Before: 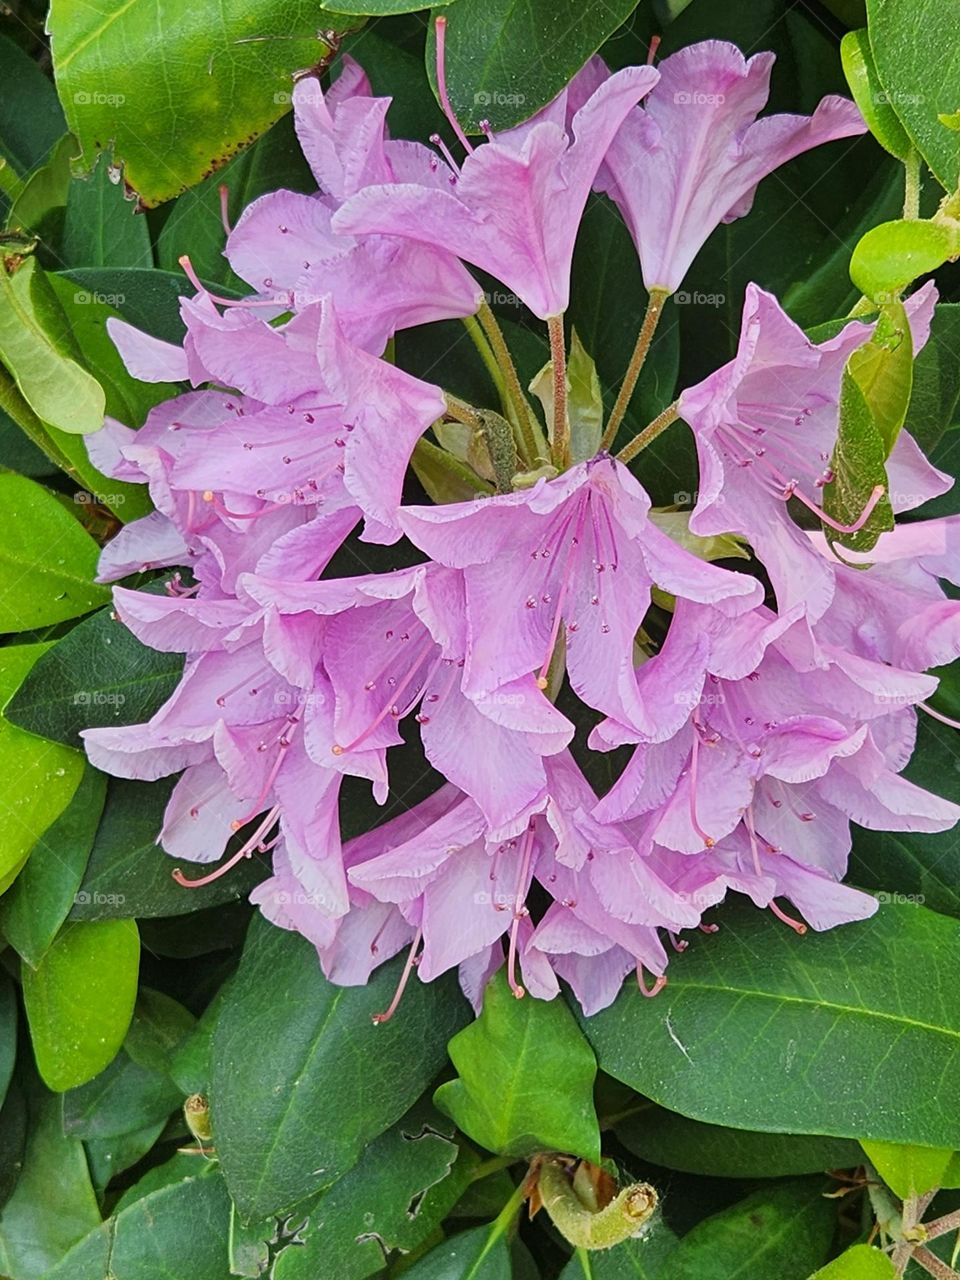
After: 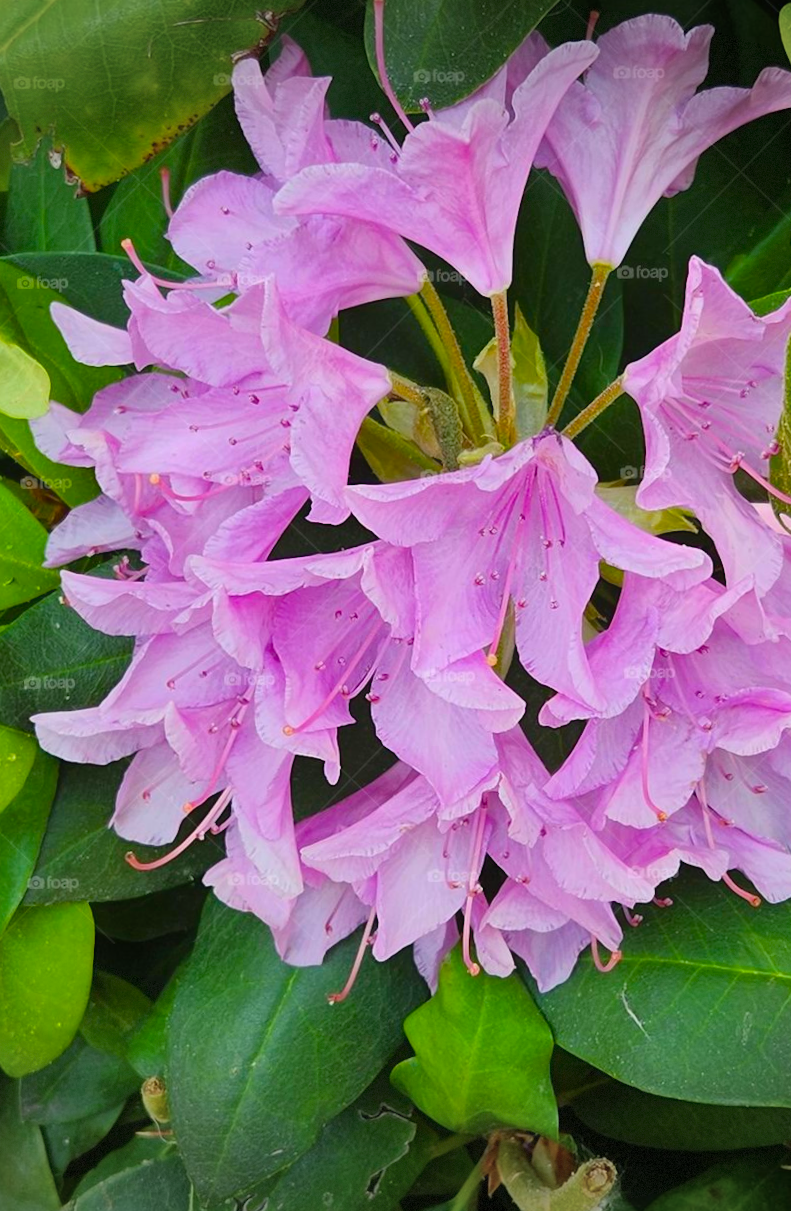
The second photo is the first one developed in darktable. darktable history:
color balance rgb: perceptual saturation grading › global saturation 30%, global vibrance 10%
crop and rotate: angle 1°, left 4.281%, top 0.642%, right 11.383%, bottom 2.486%
contrast equalizer: octaves 7, y [[0.502, 0.505, 0.512, 0.529, 0.564, 0.588], [0.5 ×6], [0.502, 0.505, 0.512, 0.529, 0.564, 0.588], [0, 0.001, 0.001, 0.004, 0.008, 0.011], [0, 0.001, 0.001, 0.004, 0.008, 0.011]], mix -1
vignetting: fall-off start 100%, brightness -0.406, saturation -0.3, width/height ratio 1.324, dithering 8-bit output, unbound false
